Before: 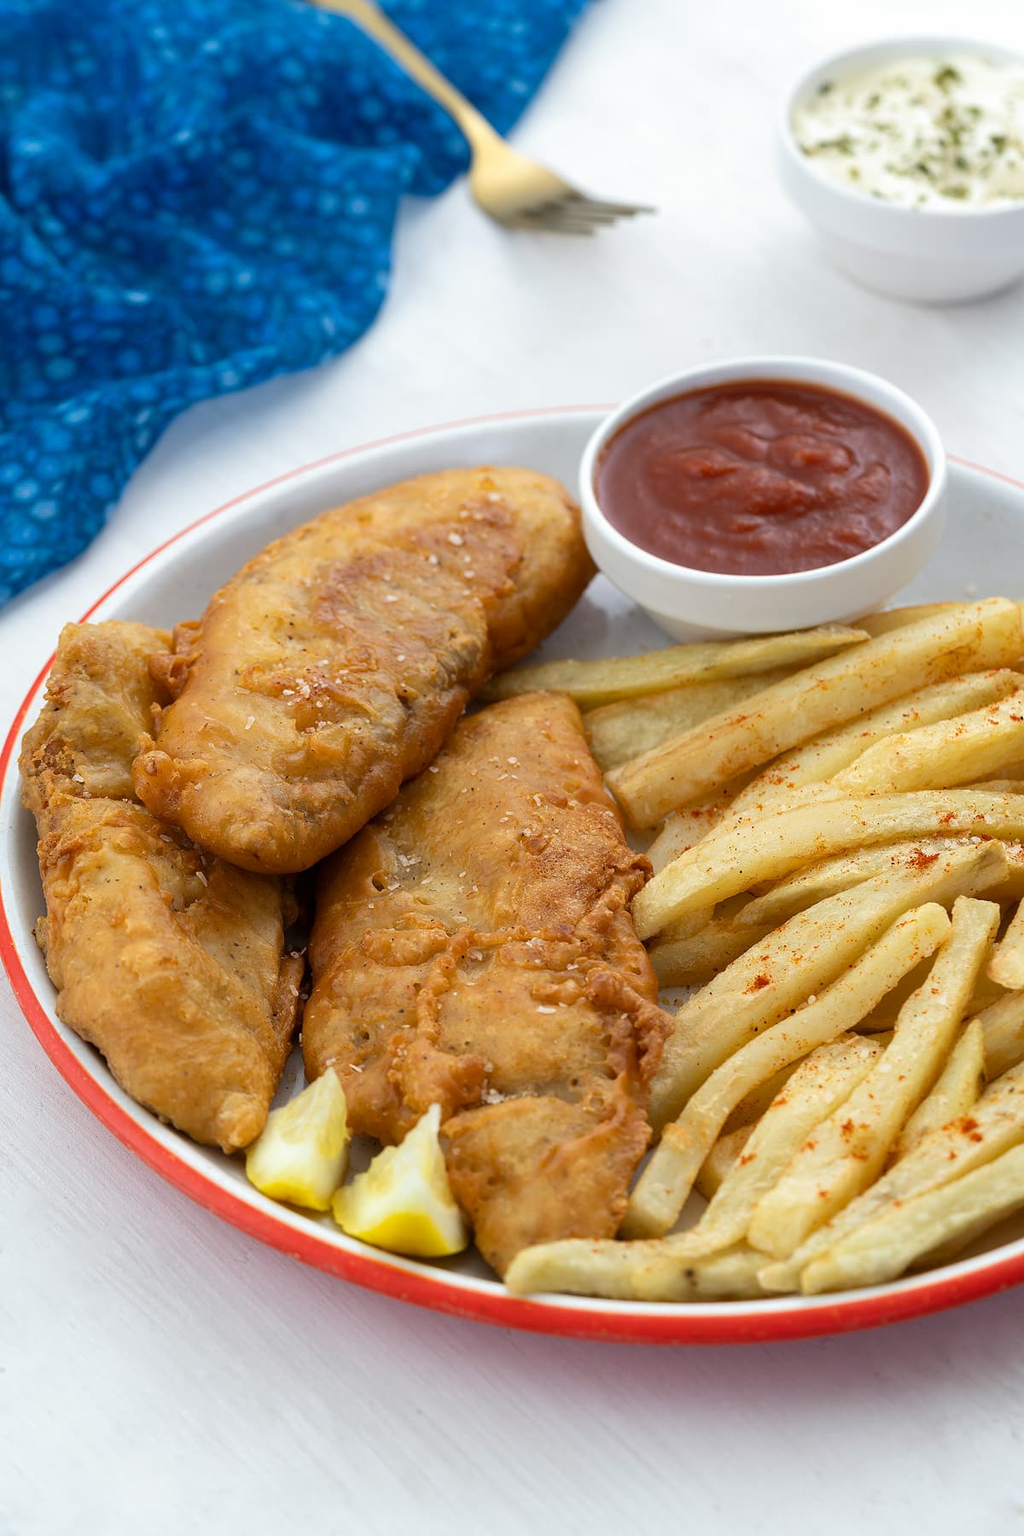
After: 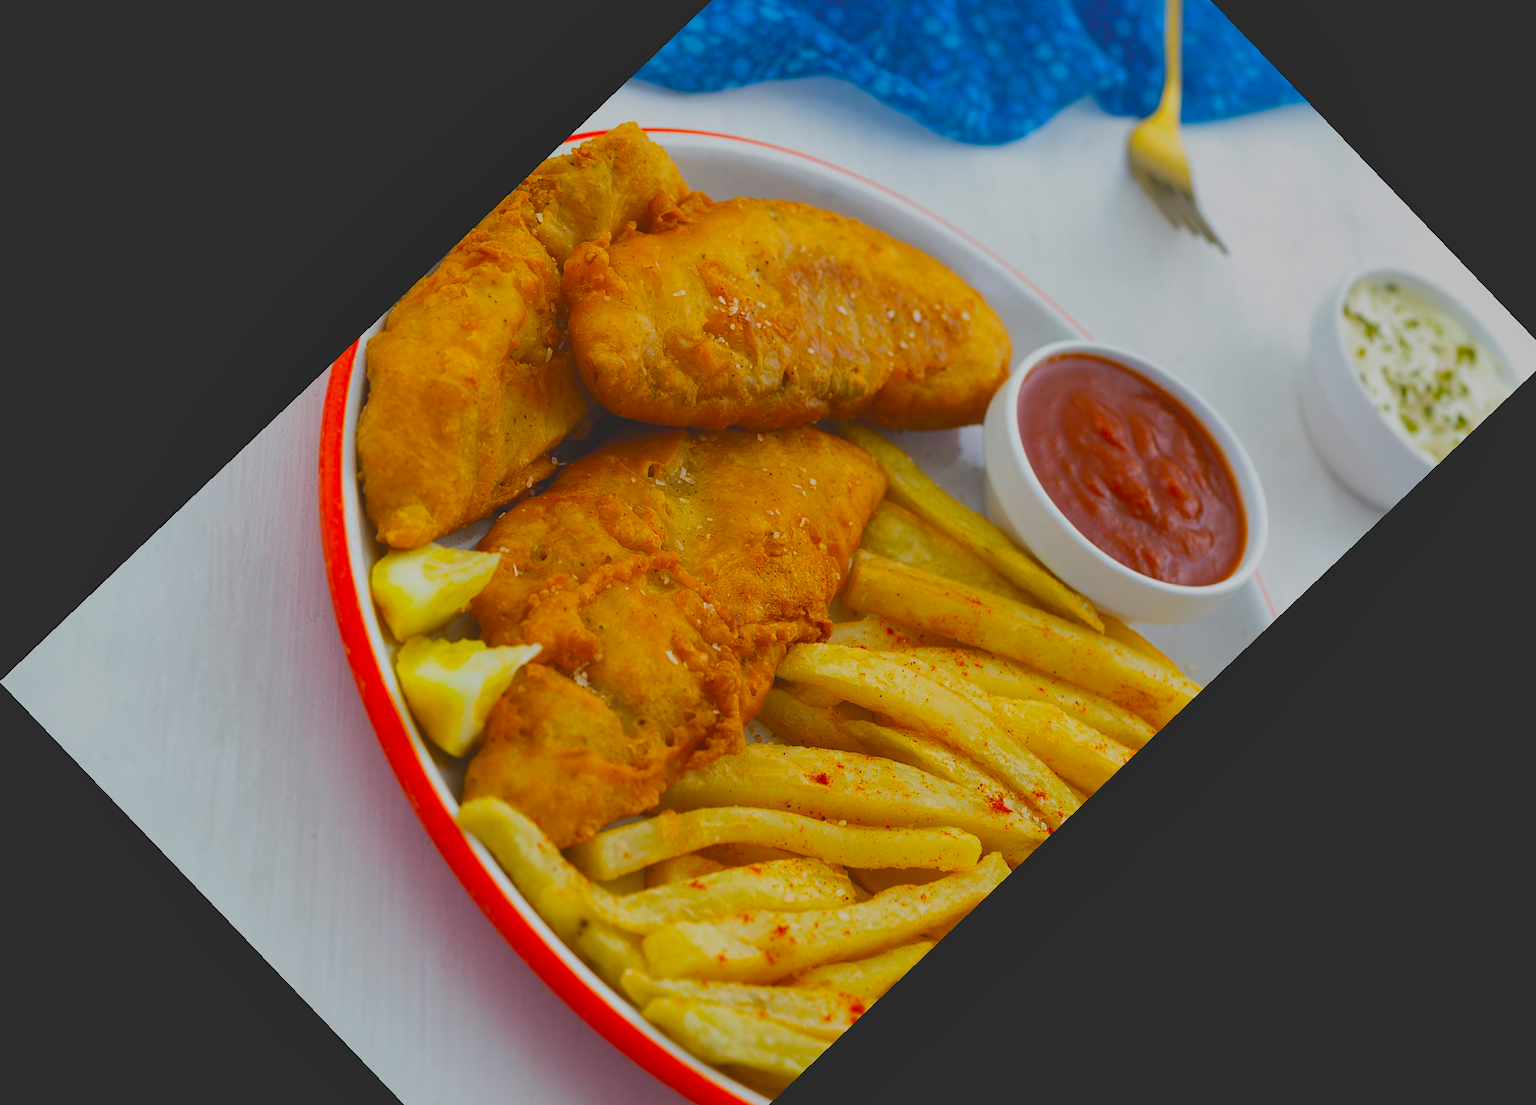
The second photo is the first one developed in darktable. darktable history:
shadows and highlights: on, module defaults
rotate and perspective: rotation 0.215°, lens shift (vertical) -0.139, crop left 0.069, crop right 0.939, crop top 0.002, crop bottom 0.996
exposure: black level correction -0.015, exposure -0.5 EV, compensate highlight preservation false
crop and rotate: angle -46.26°, top 16.234%, right 0.912%, bottom 11.704%
color balance: input saturation 134.34%, contrast -10.04%, contrast fulcrum 19.67%, output saturation 133.51%
rgb curve: mode RGB, independent channels
